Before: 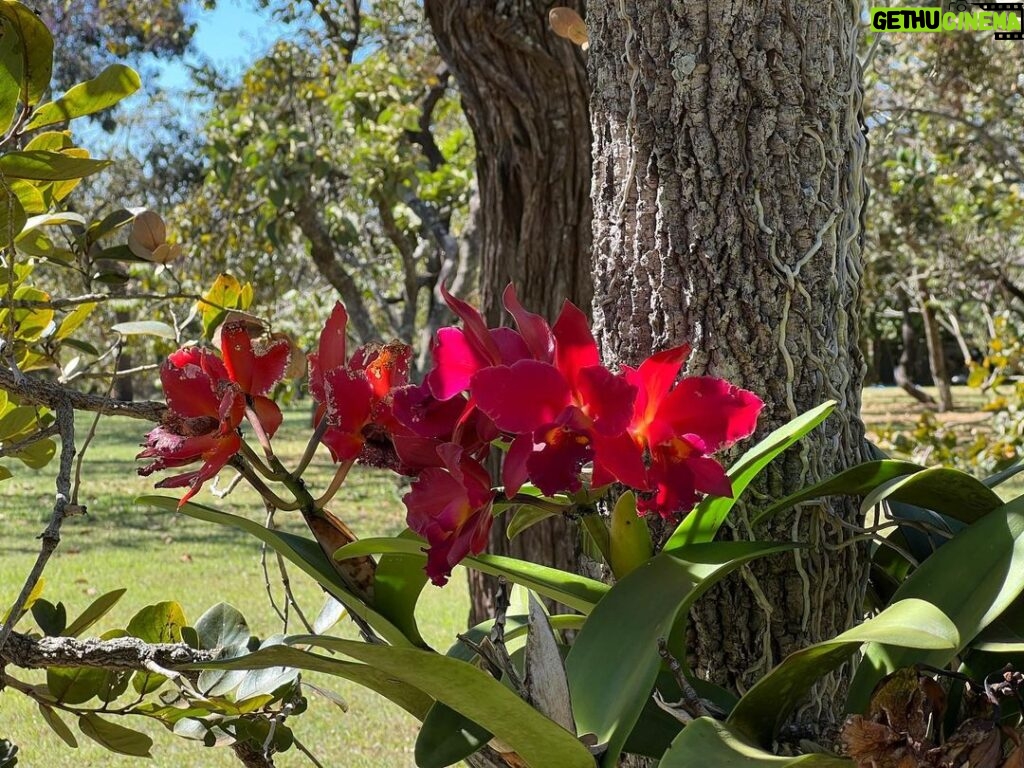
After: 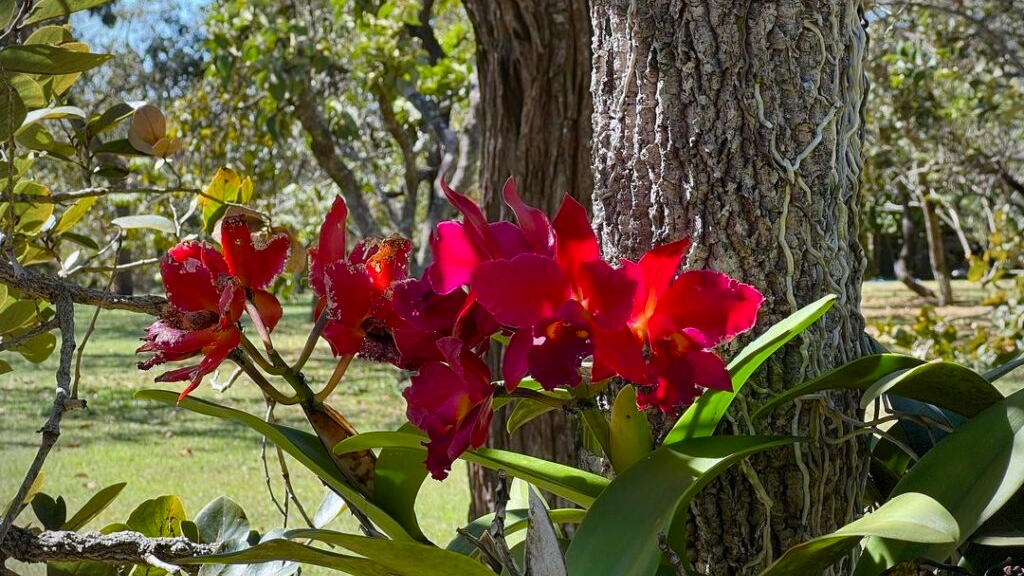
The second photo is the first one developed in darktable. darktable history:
white balance: red 0.98, blue 1.034
crop: top 13.819%, bottom 11.169%
vignetting: dithering 8-bit output, unbound false
color balance rgb: perceptual saturation grading › global saturation 20%, perceptual saturation grading › highlights -25%, perceptual saturation grading › shadows 25%
